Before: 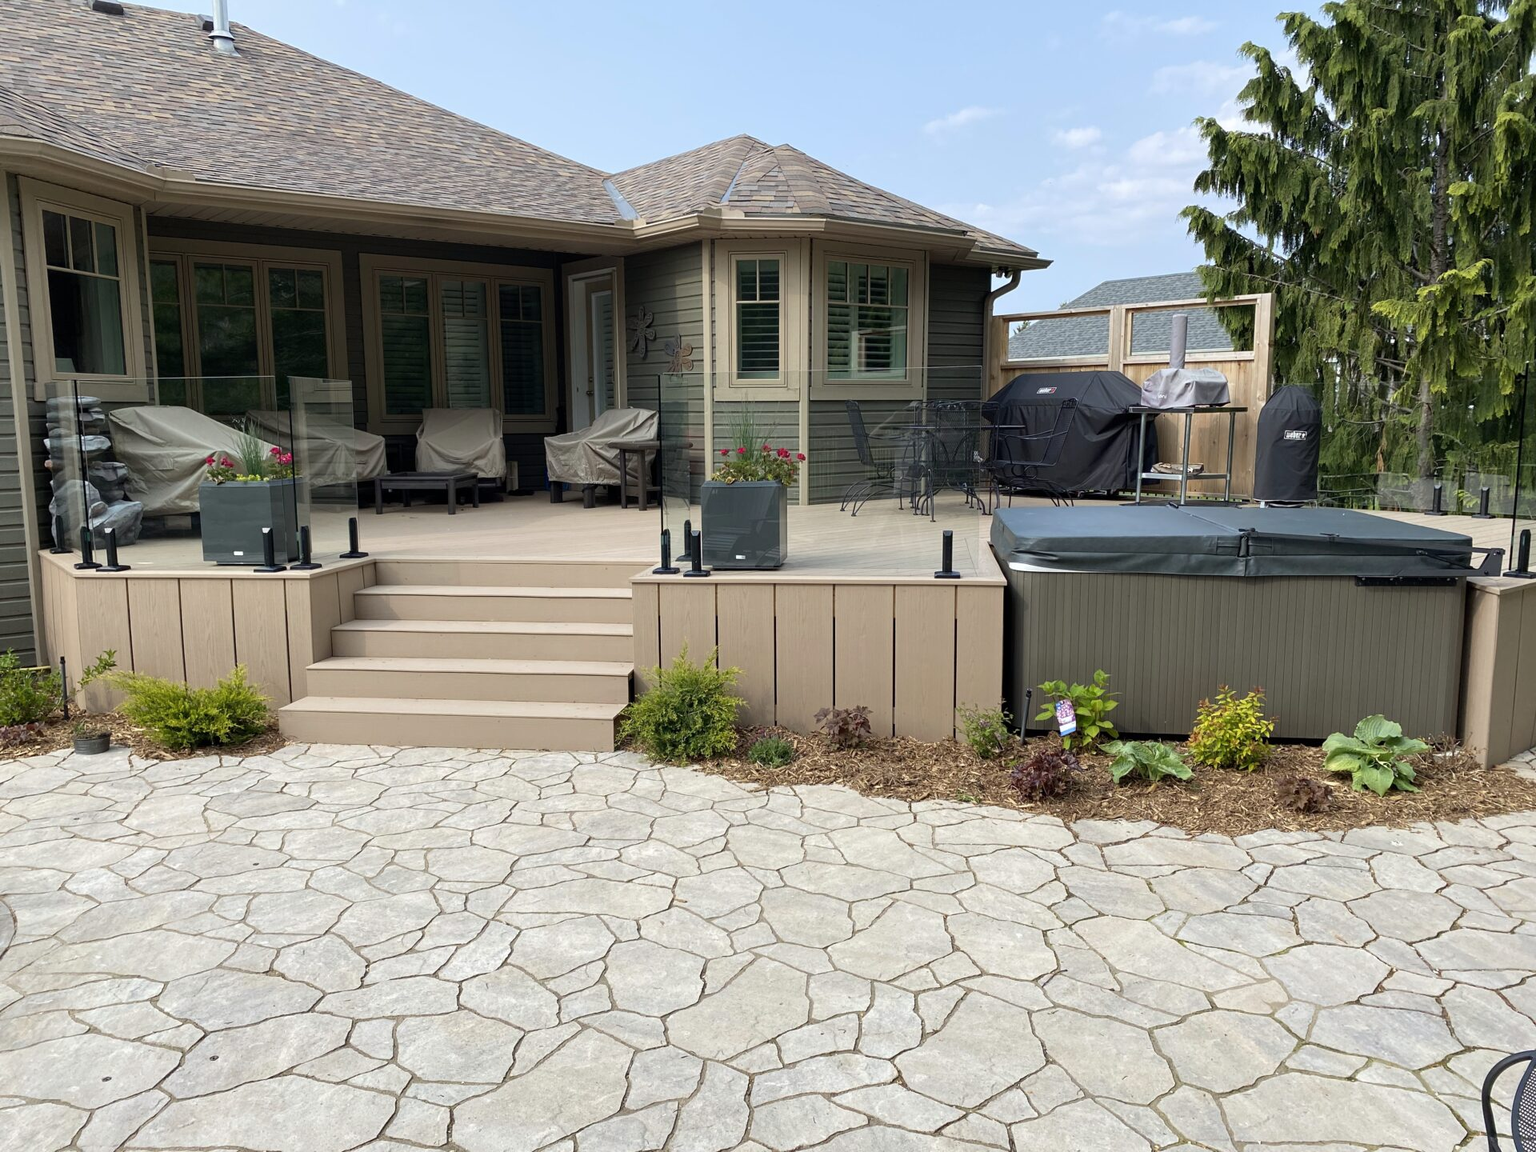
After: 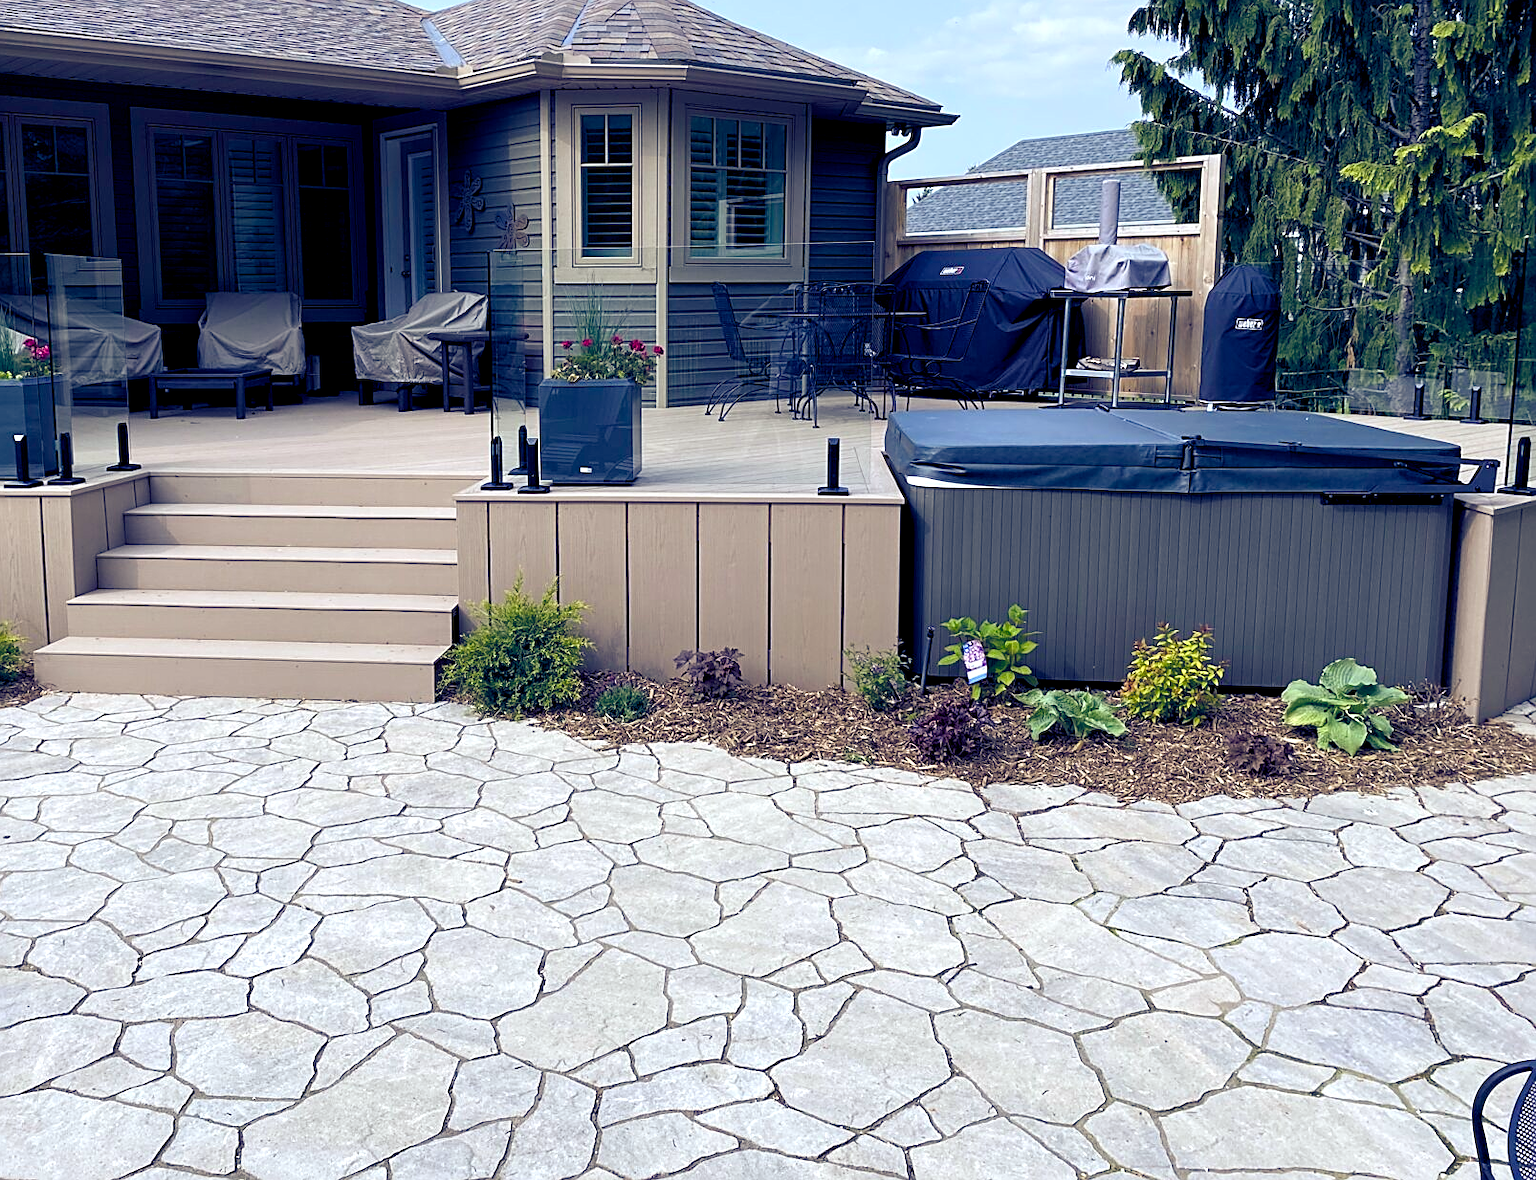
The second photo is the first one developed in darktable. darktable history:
crop: left 16.315%, top 14.246%
color balance rgb: shadows lift › luminance -41.13%, shadows lift › chroma 14.13%, shadows lift › hue 260°, power › luminance -3.76%, power › chroma 0.56%, power › hue 40.37°, highlights gain › luminance 16.81%, highlights gain › chroma 2.94%, highlights gain › hue 260°, global offset › luminance -0.29%, global offset › chroma 0.31%, global offset › hue 260°, perceptual saturation grading › global saturation 20%, perceptual saturation grading › highlights -13.92%, perceptual saturation grading › shadows 50%
sharpen: on, module defaults
